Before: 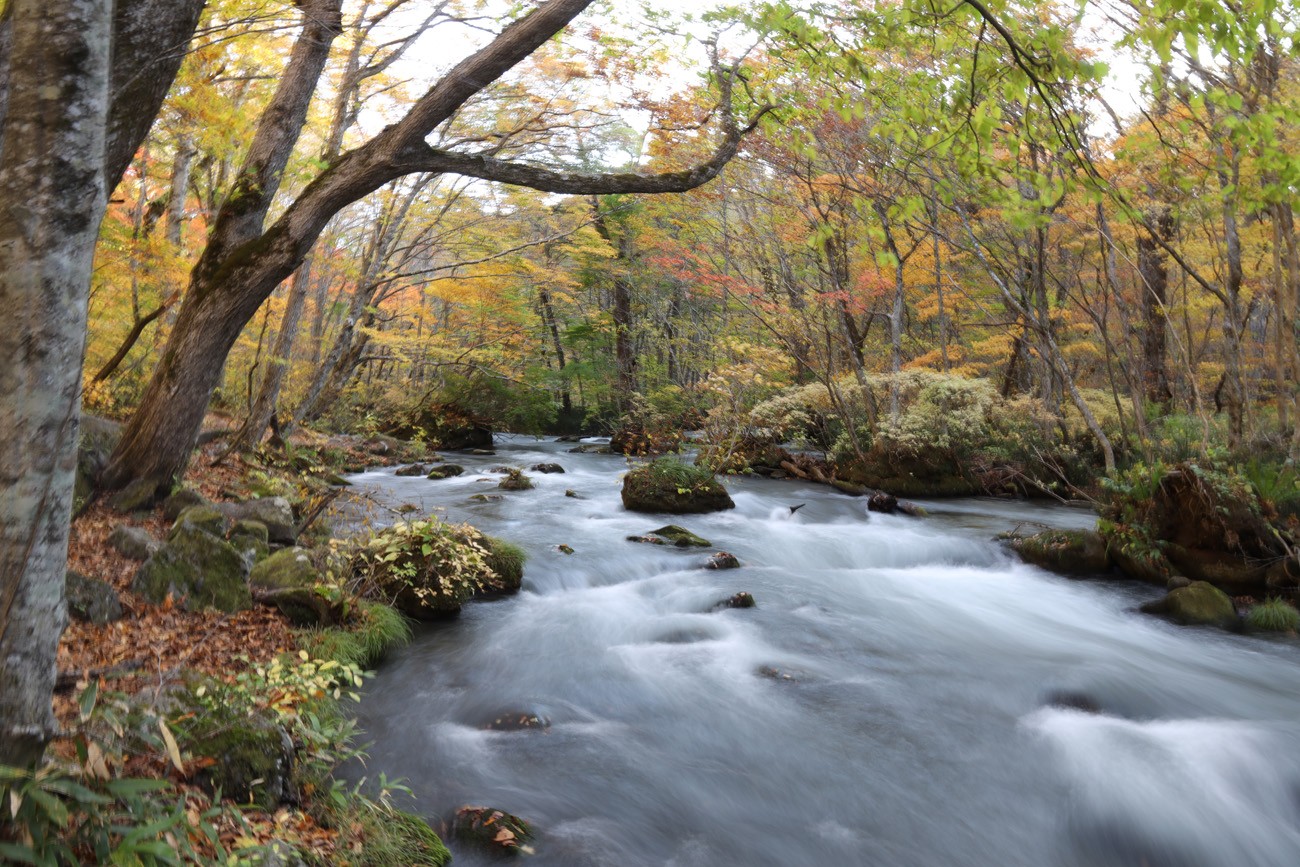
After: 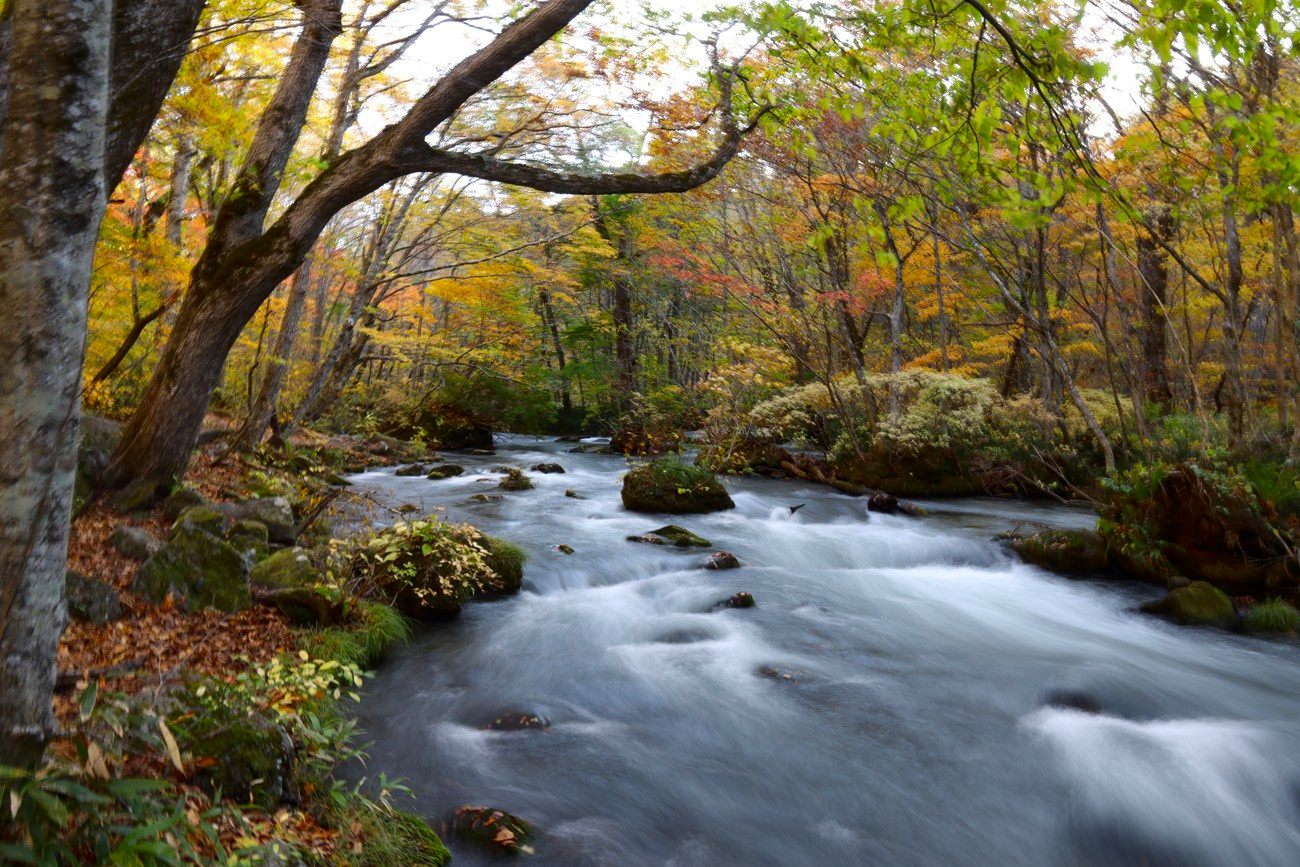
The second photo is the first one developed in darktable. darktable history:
color balance rgb: perceptual saturation grading › global saturation 10%, global vibrance 10%
contrast brightness saturation: contrast 0.07, brightness -0.14, saturation 0.11
